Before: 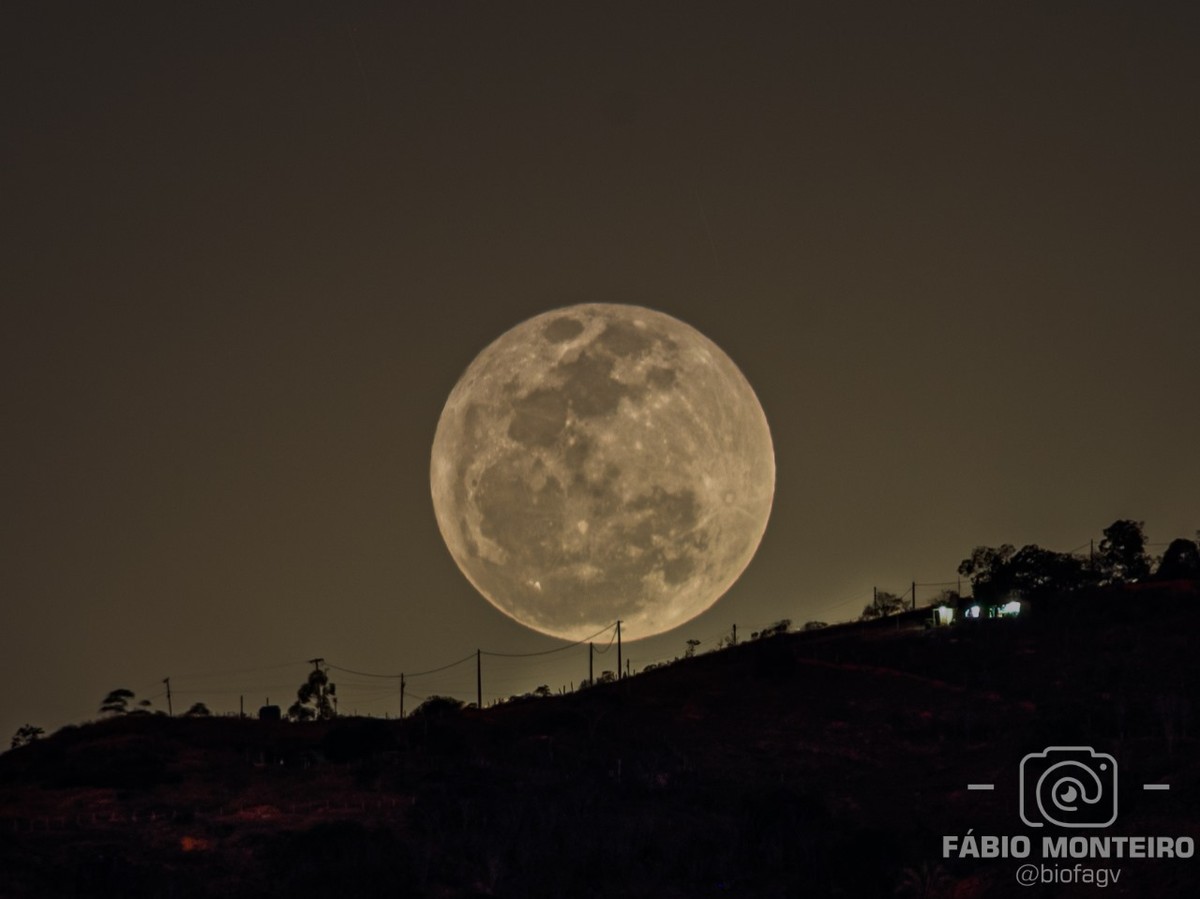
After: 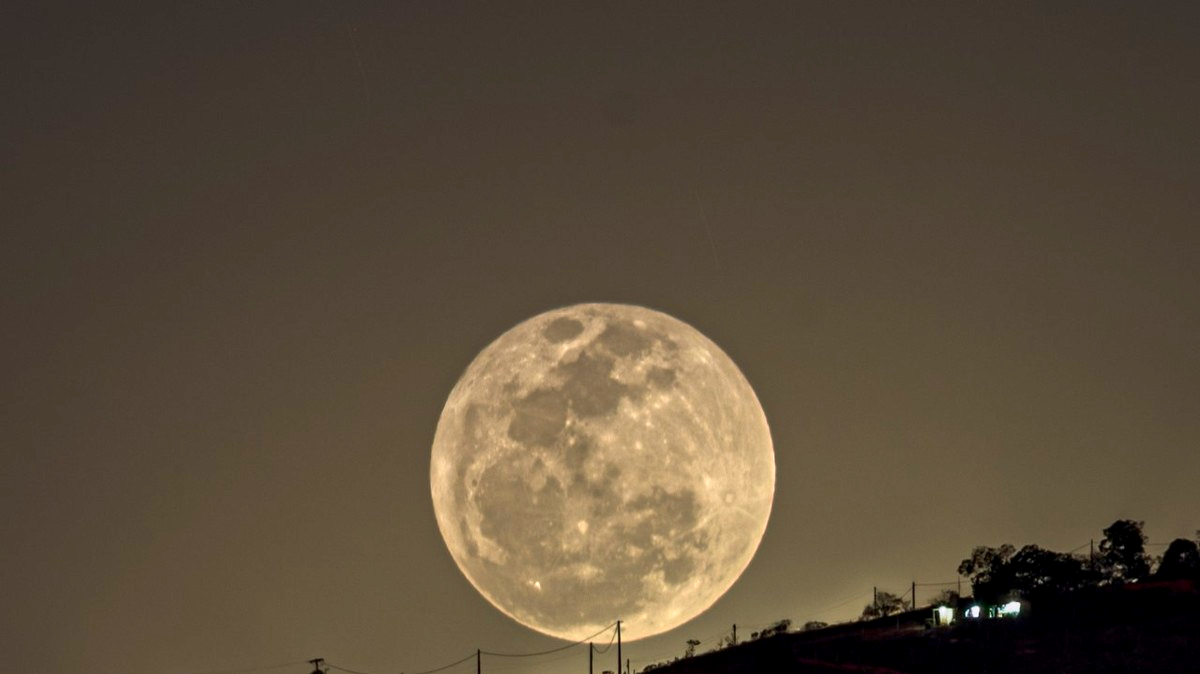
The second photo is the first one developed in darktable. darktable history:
crop: bottom 24.988%
tone equalizer: on, module defaults
exposure: black level correction 0.001, exposure 1 EV, compensate highlight preservation false
